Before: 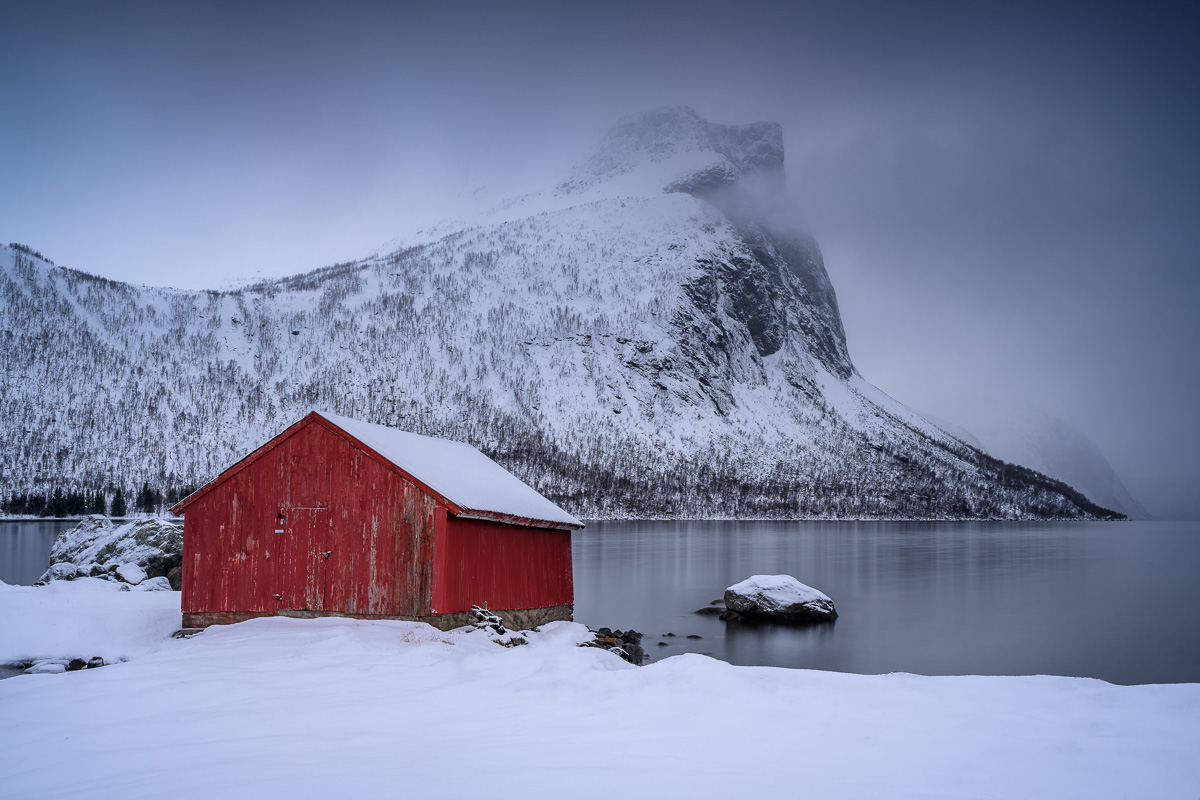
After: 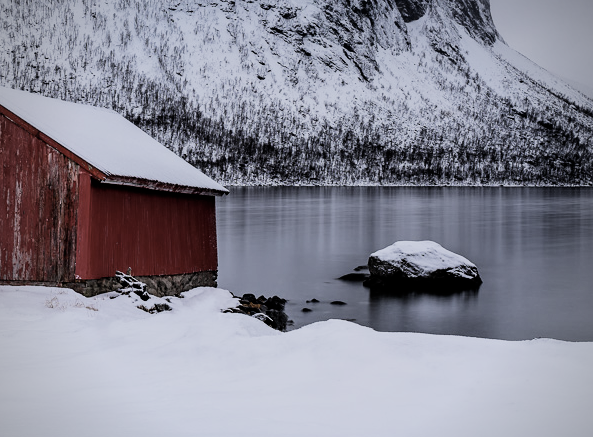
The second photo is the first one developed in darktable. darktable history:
contrast brightness saturation: contrast 0.1, saturation -0.3
crop: left 29.672%, top 41.786%, right 20.851%, bottom 3.487%
vignetting: fall-off radius 63.6%
exposure: exposure 0.02 EV, compensate highlight preservation false
filmic rgb: black relative exposure -5 EV, hardness 2.88, contrast 1.3, highlights saturation mix -30%
